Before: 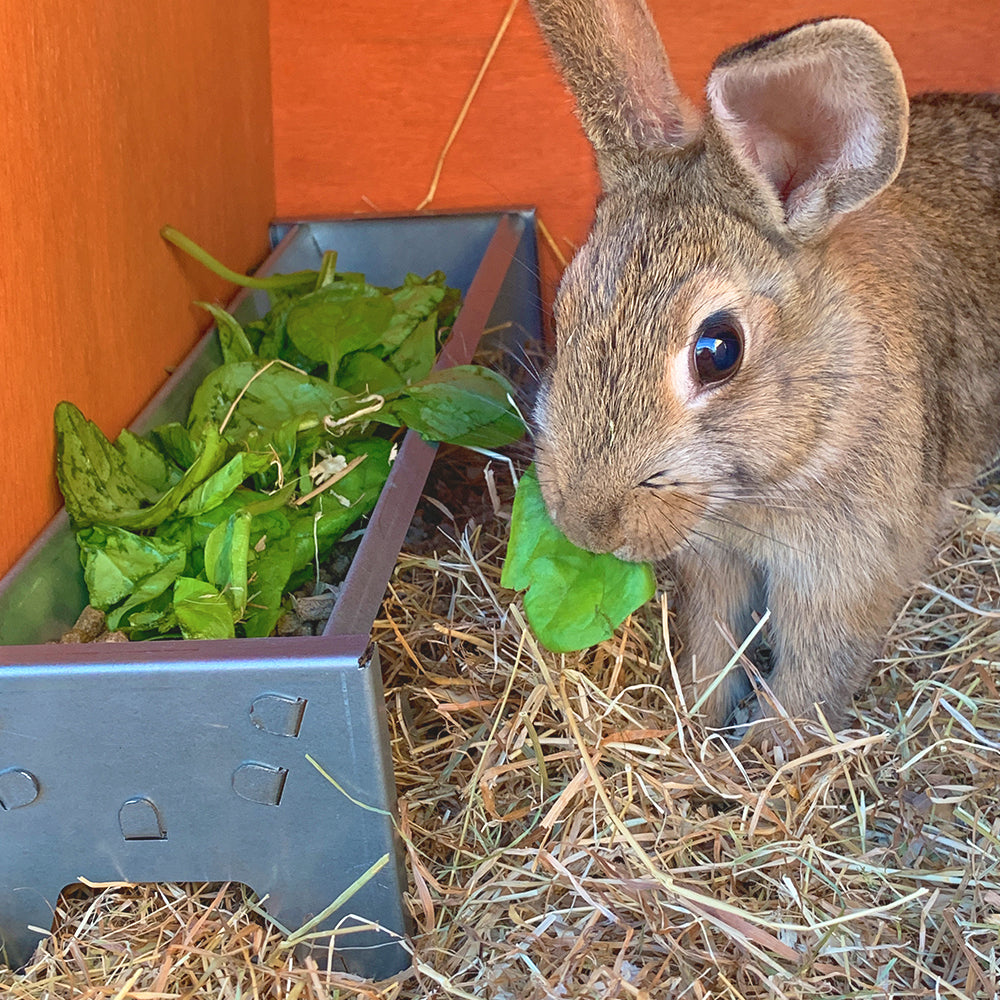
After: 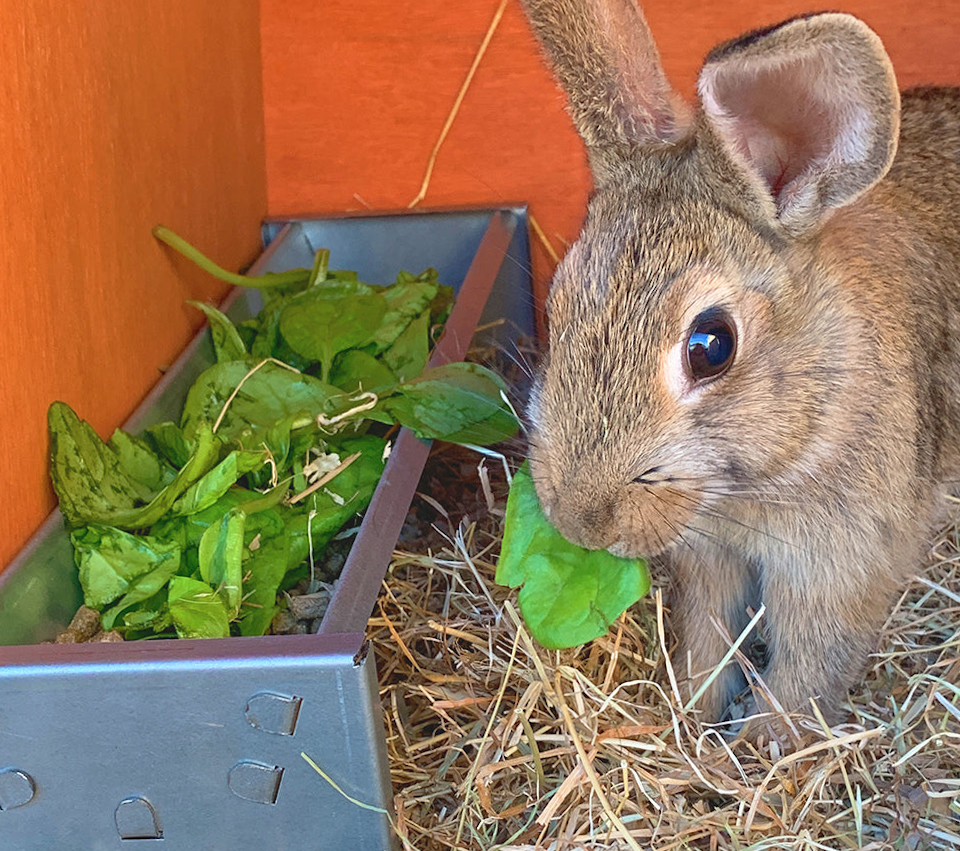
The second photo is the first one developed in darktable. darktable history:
shadows and highlights: radius 333.85, shadows 64.99, highlights 5.77, compress 88.02%, soften with gaussian
crop and rotate: angle 0.393°, left 0.274%, right 3.01%, bottom 14.271%
